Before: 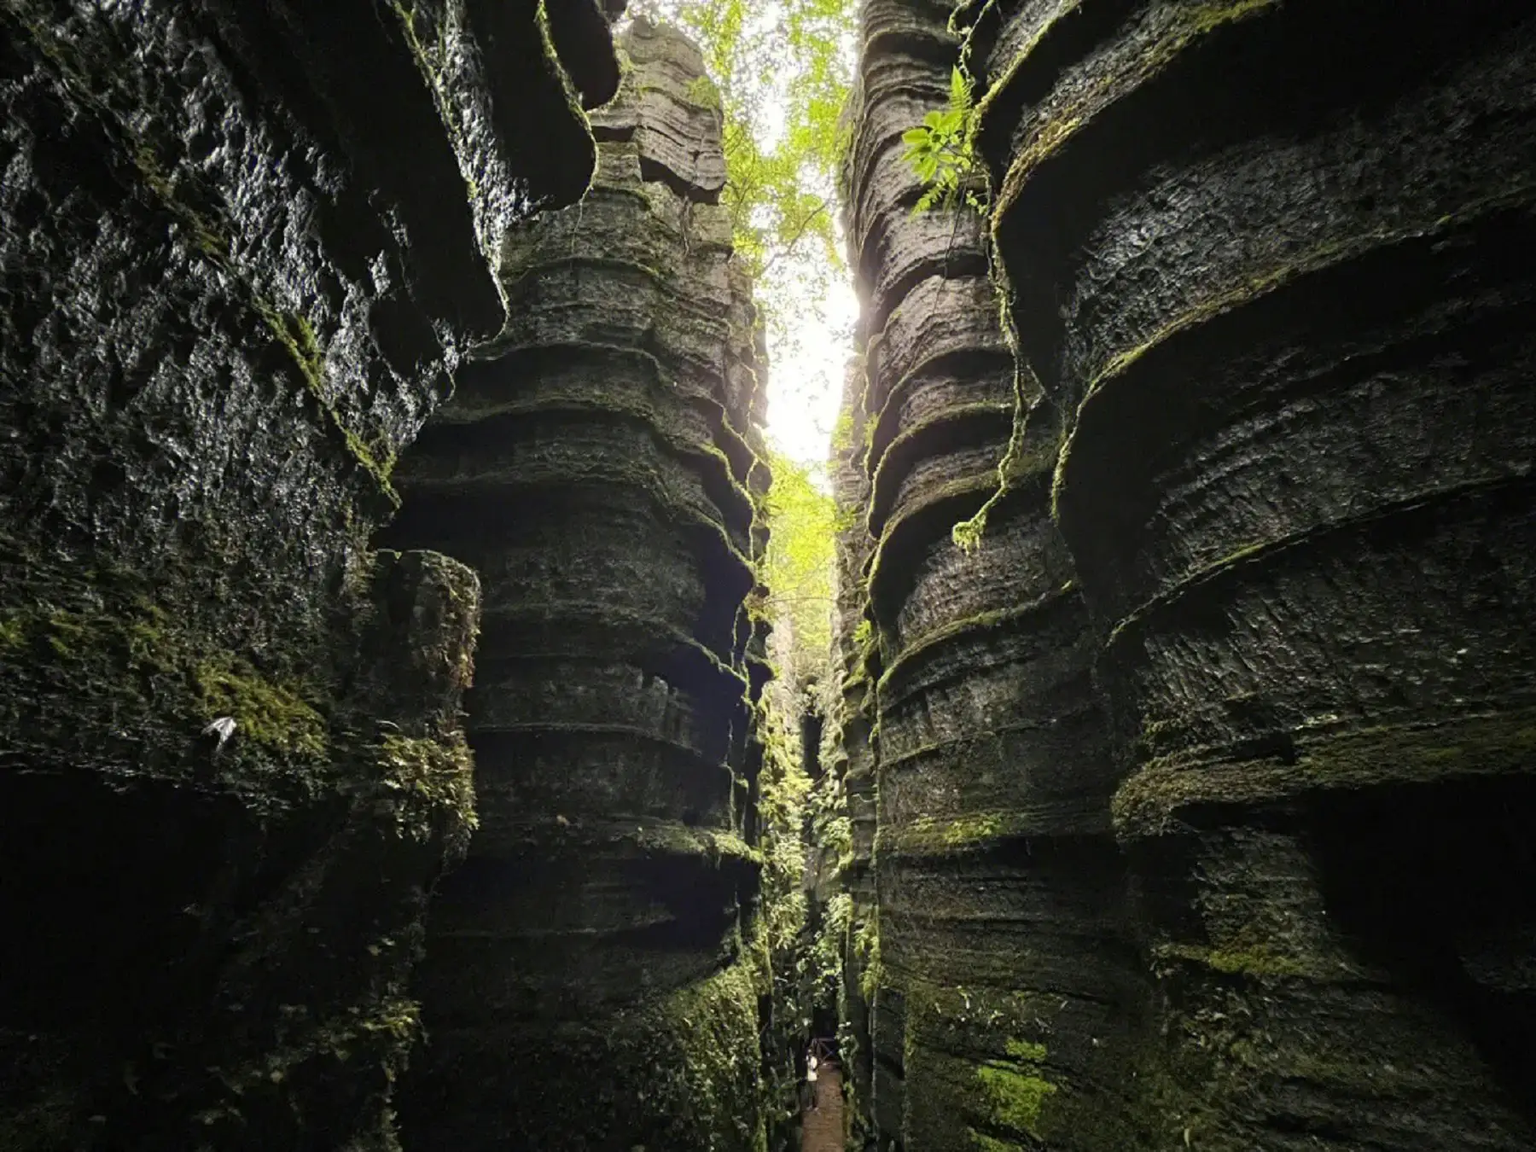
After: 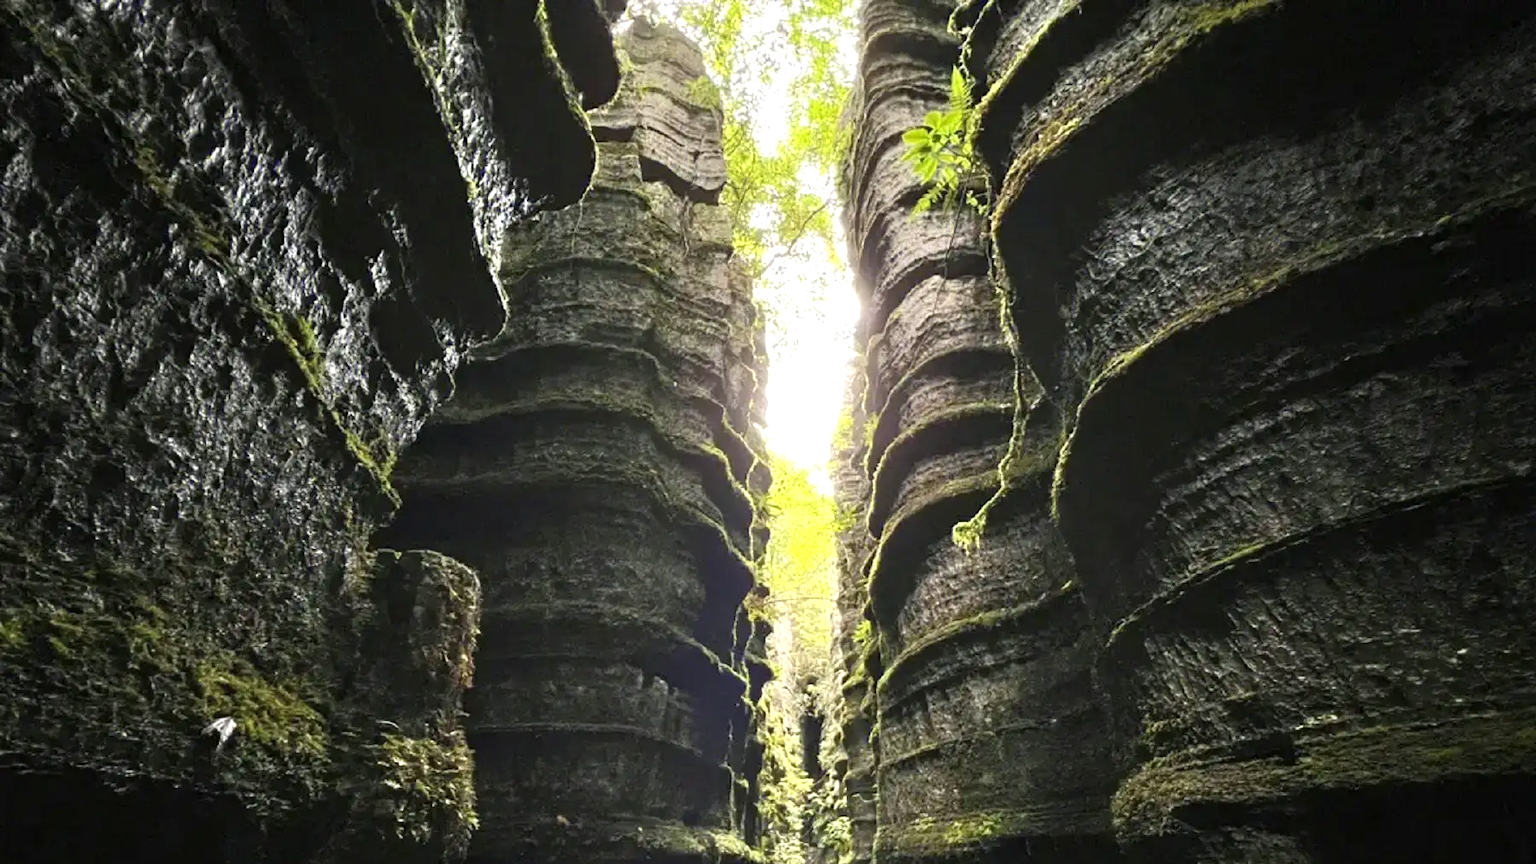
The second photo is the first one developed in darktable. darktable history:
exposure: exposure 0.509 EV, compensate highlight preservation false
crop: bottom 24.95%
